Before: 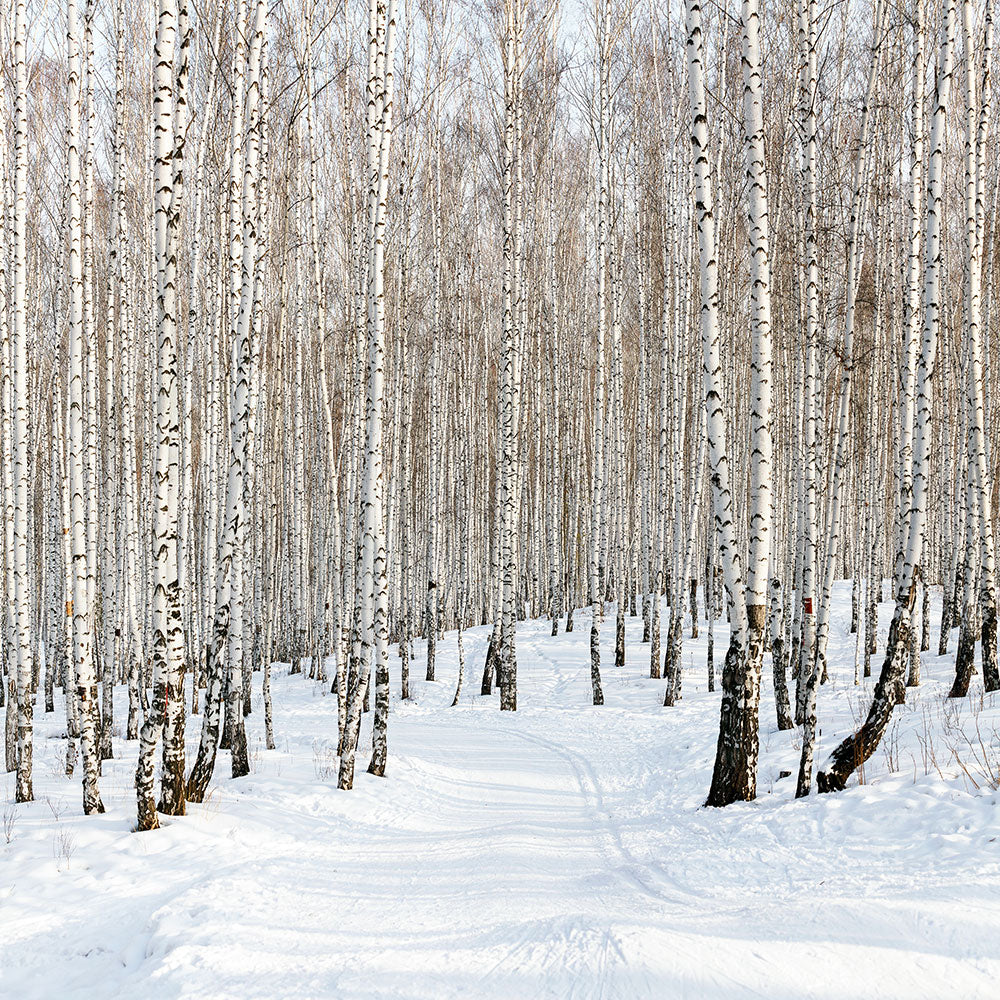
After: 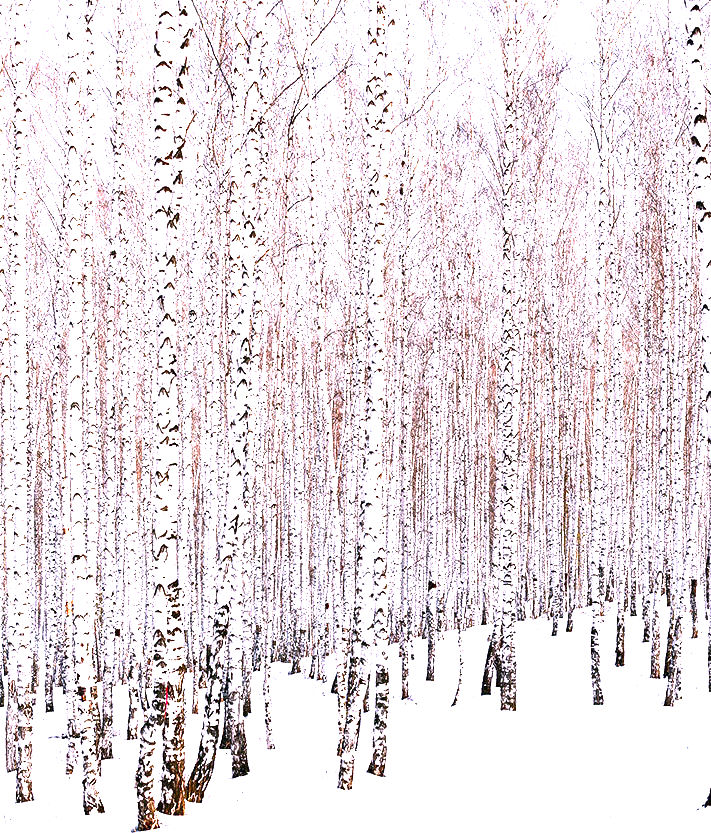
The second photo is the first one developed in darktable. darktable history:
exposure: black level correction 0, exposure 1.55 EV, compensate exposure bias true, compensate highlight preservation false
contrast brightness saturation: brightness -0.25, saturation 0.2
color correction: highlights a* 15.46, highlights b* -20.56
crop: right 28.885%, bottom 16.626%
